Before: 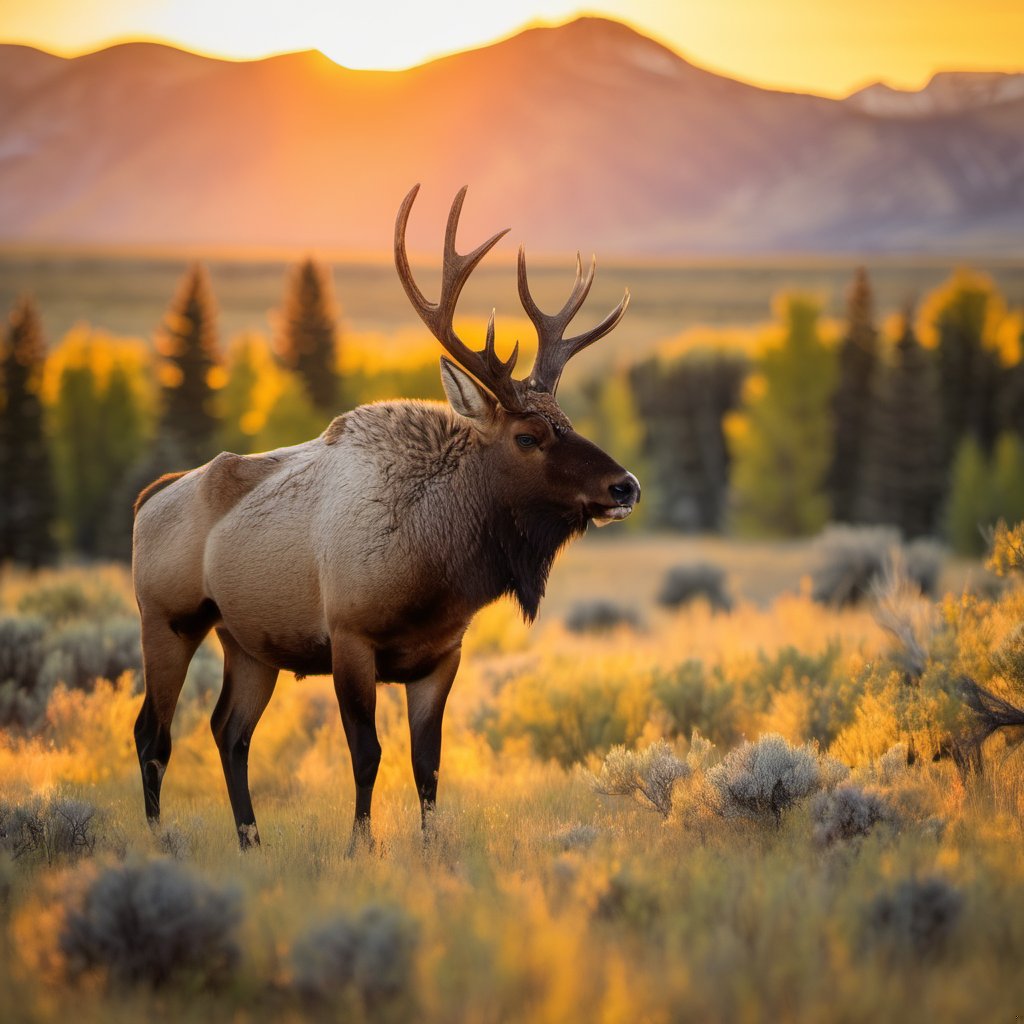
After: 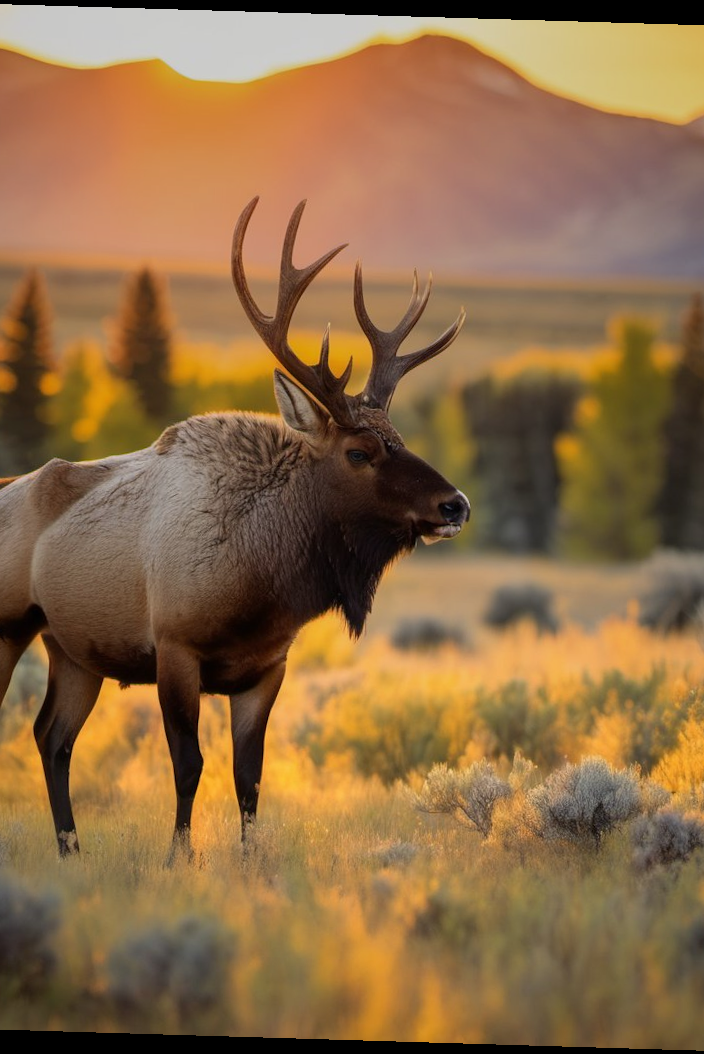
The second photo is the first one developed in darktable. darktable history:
tone equalizer: on, module defaults
rotate and perspective: rotation 1.72°, automatic cropping off
graduated density: on, module defaults
crop and rotate: left 17.732%, right 15.423%
